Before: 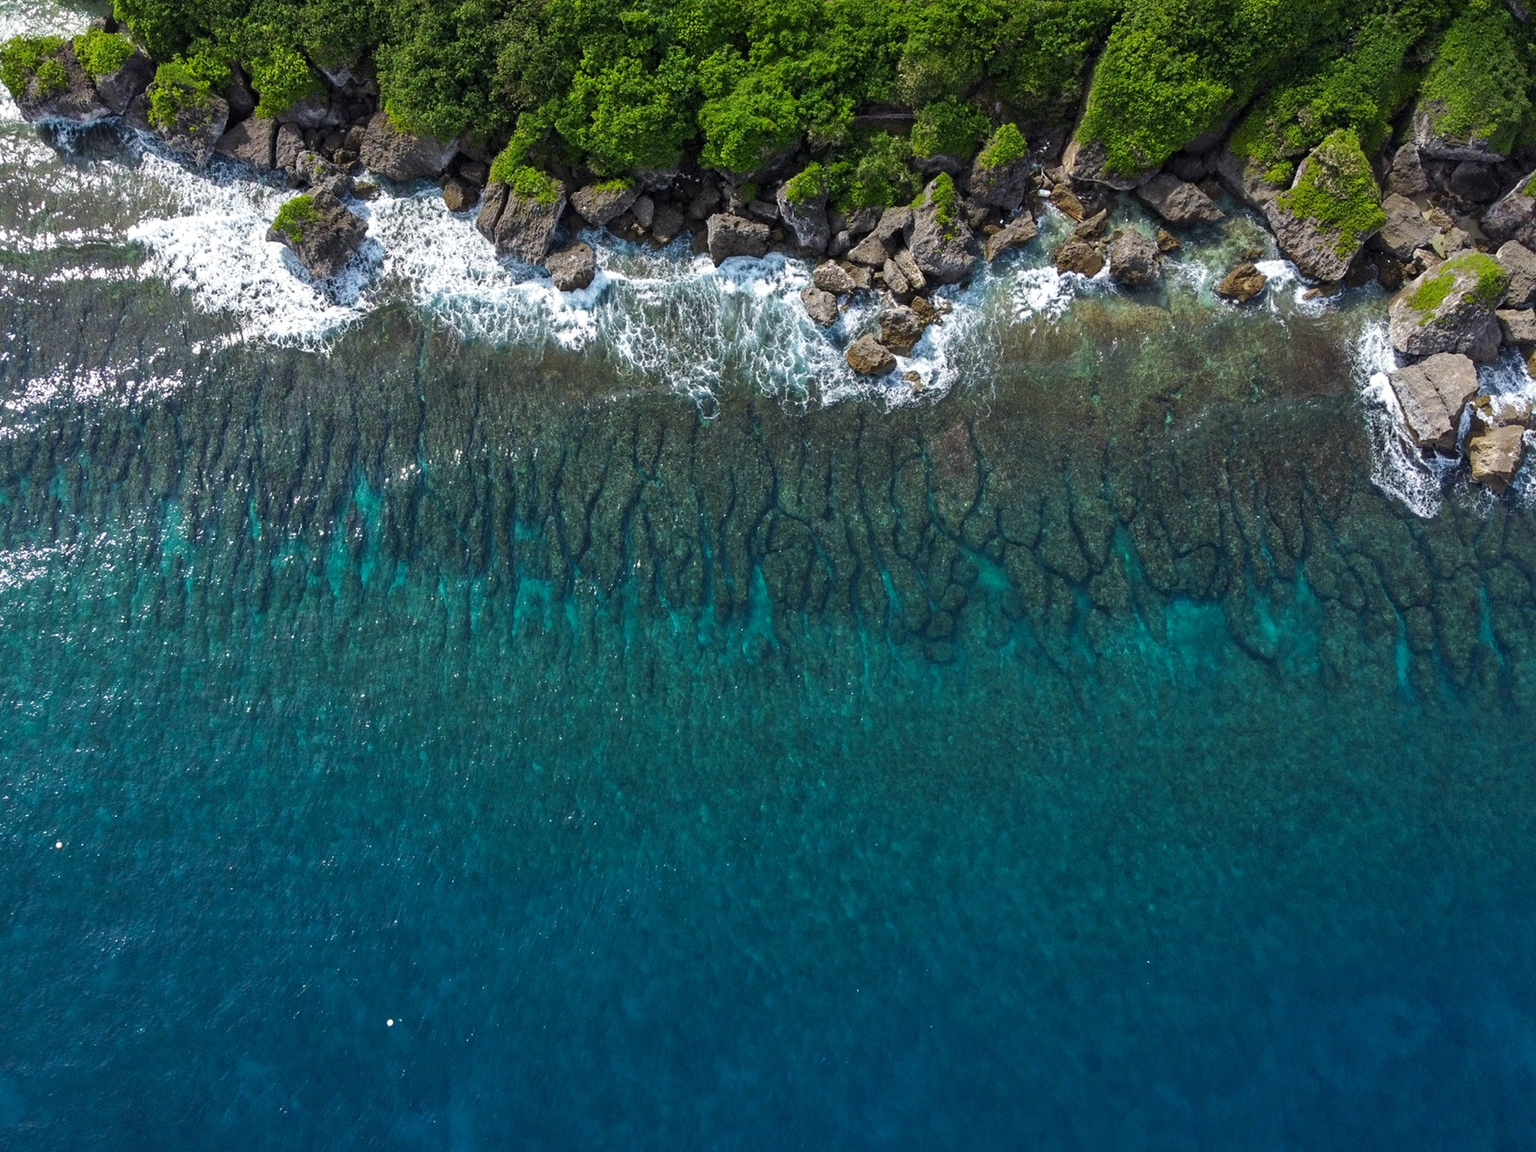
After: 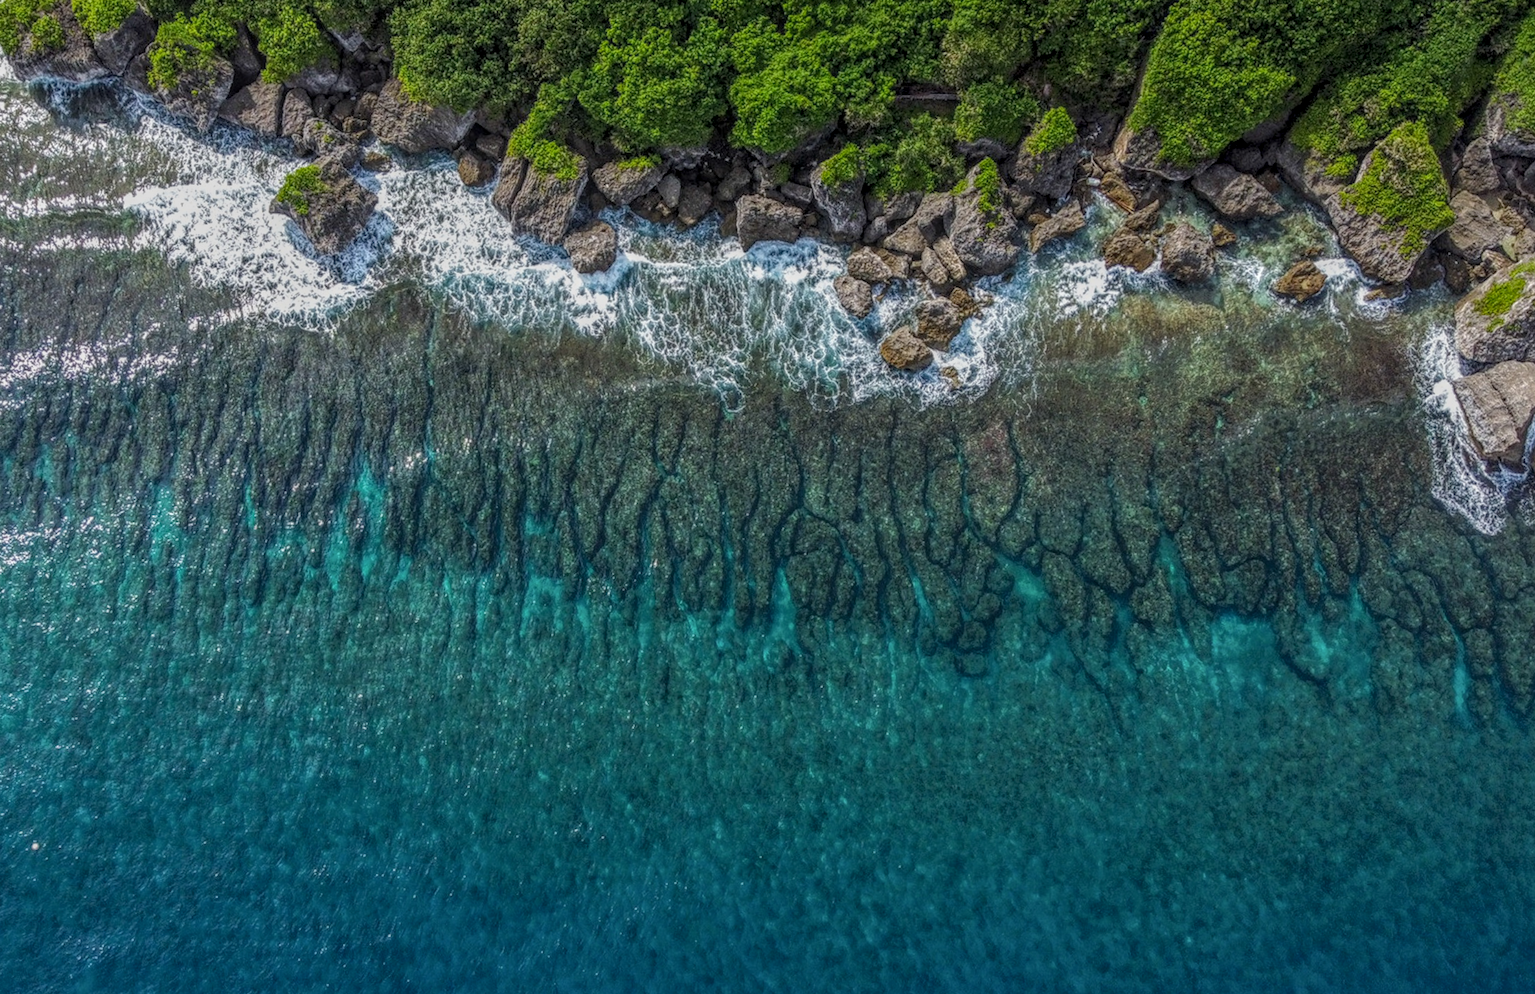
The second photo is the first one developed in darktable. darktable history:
local contrast: highlights 20%, shadows 30%, detail 200%, midtone range 0.2
crop and rotate: angle 0.2°, left 0.275%, right 3.127%, bottom 14.18%
rotate and perspective: rotation 1.57°, crop left 0.018, crop right 0.982, crop top 0.039, crop bottom 0.961
